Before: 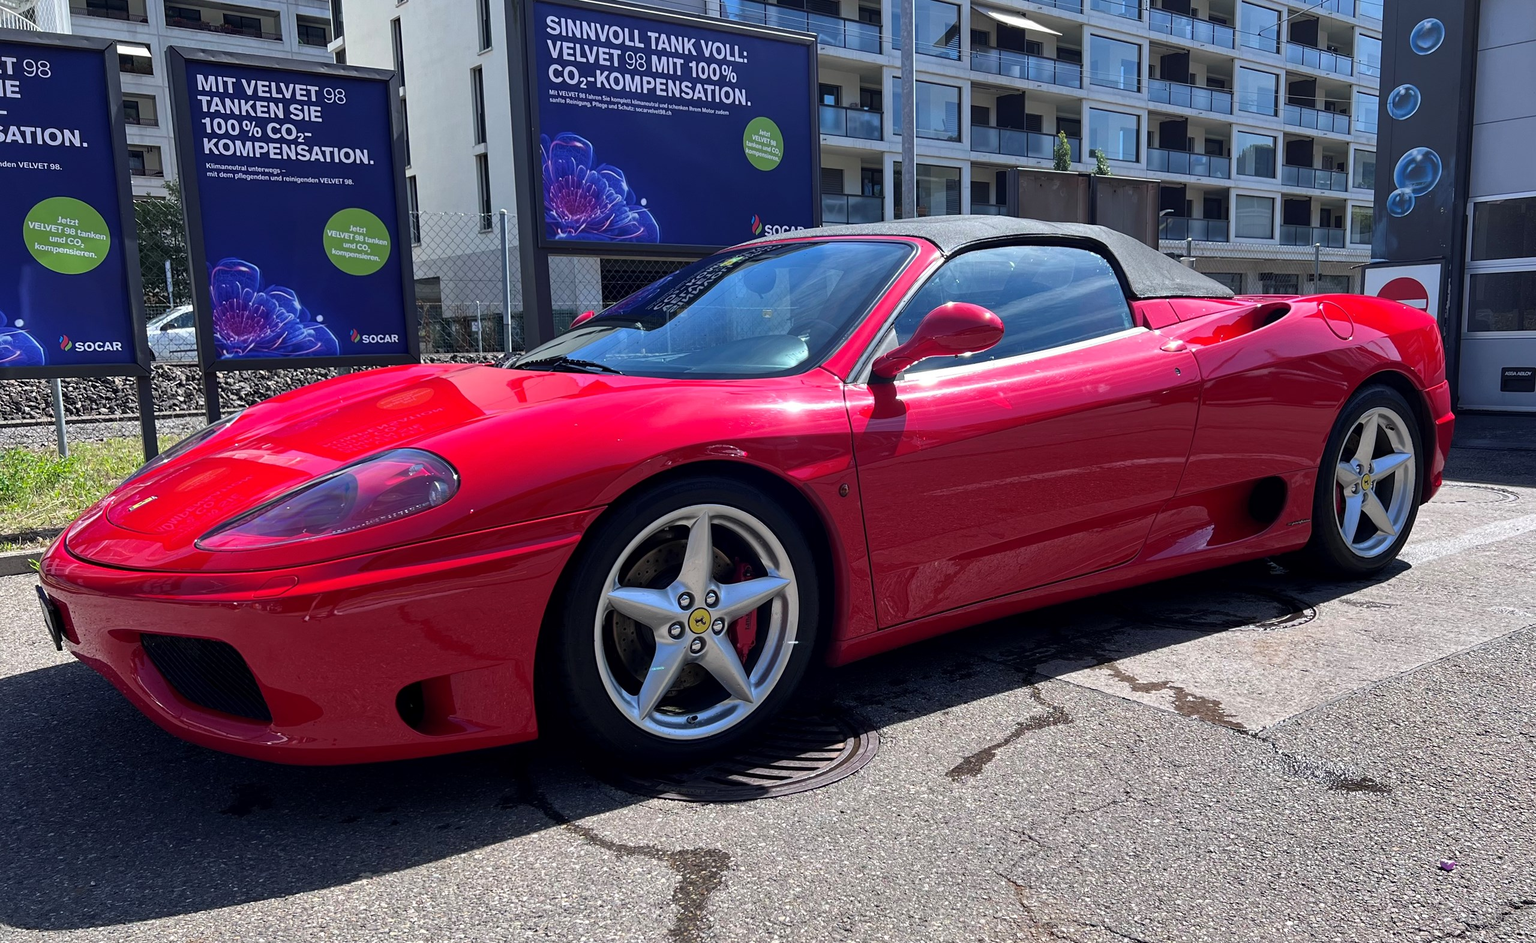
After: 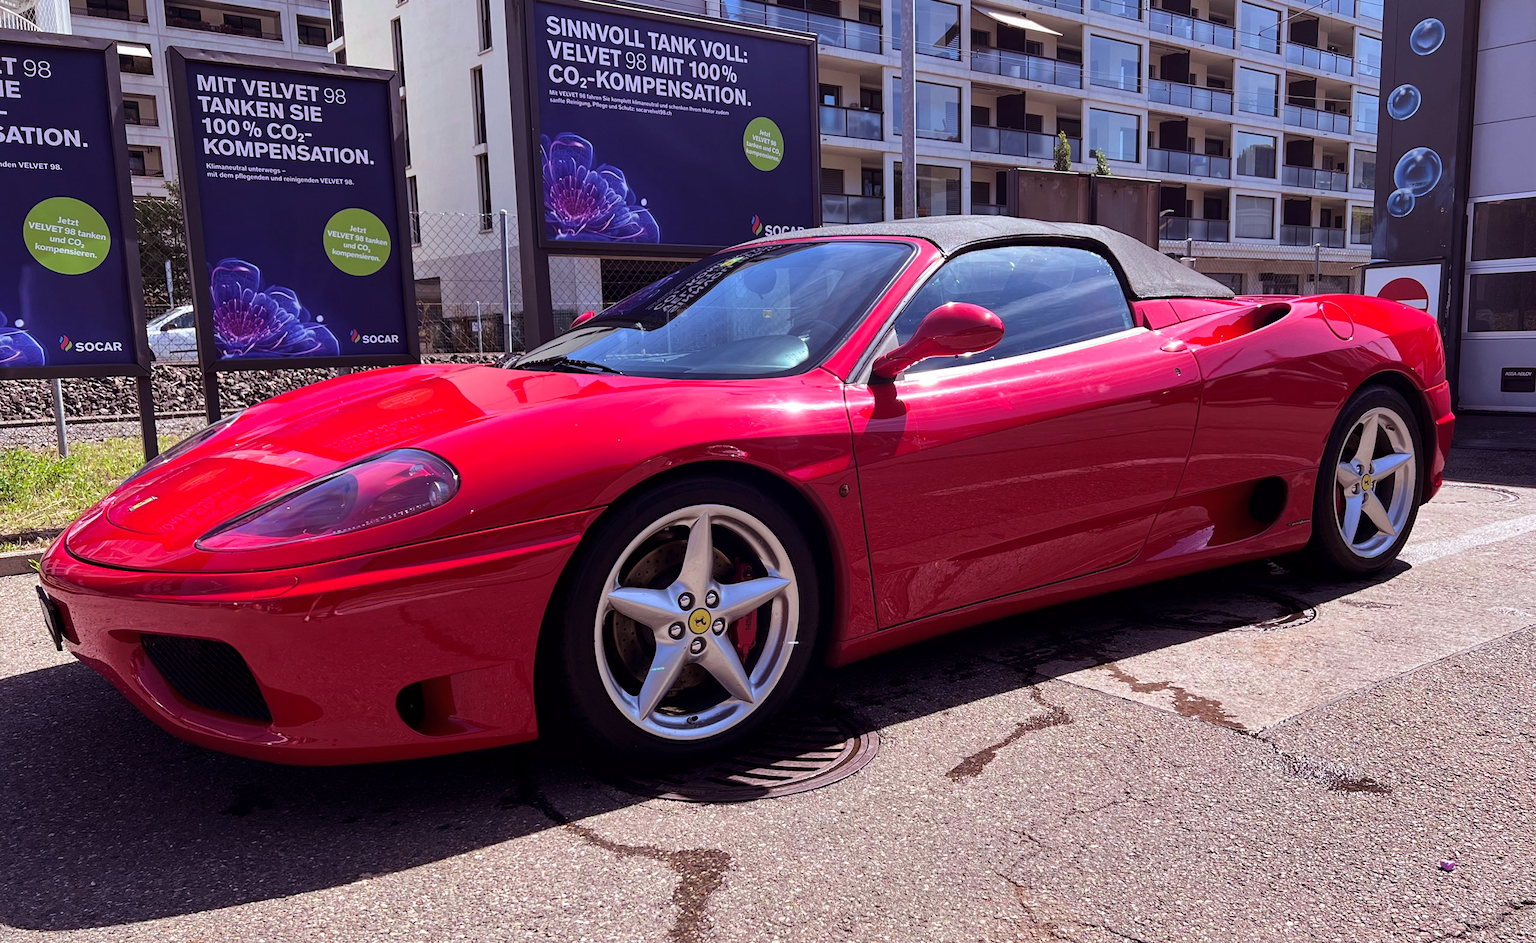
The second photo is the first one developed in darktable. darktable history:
rgb levels: mode RGB, independent channels, levels [[0, 0.474, 1], [0, 0.5, 1], [0, 0.5, 1]]
velvia: on, module defaults
tone curve: curves: ch0 [(0, 0) (0.08, 0.056) (0.4, 0.4) (0.6, 0.612) (0.92, 0.924) (1, 1)], color space Lab, linked channels, preserve colors none
